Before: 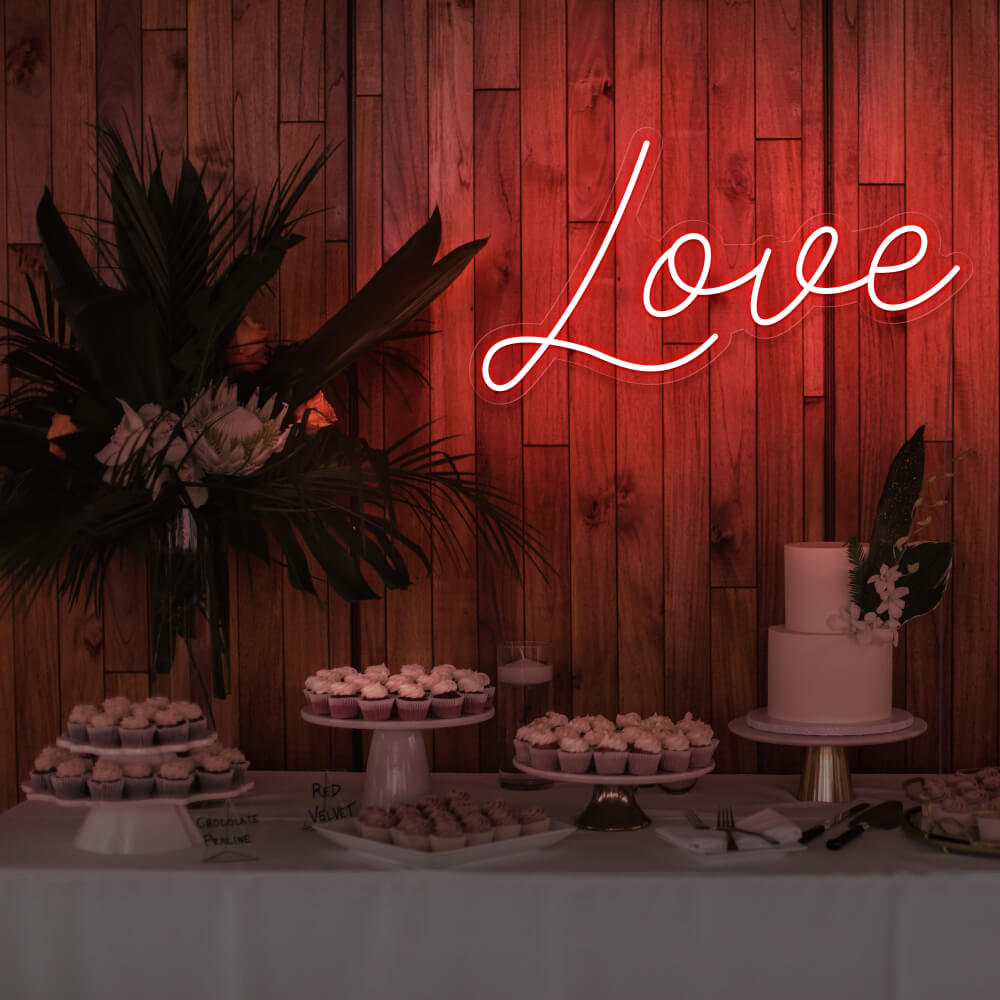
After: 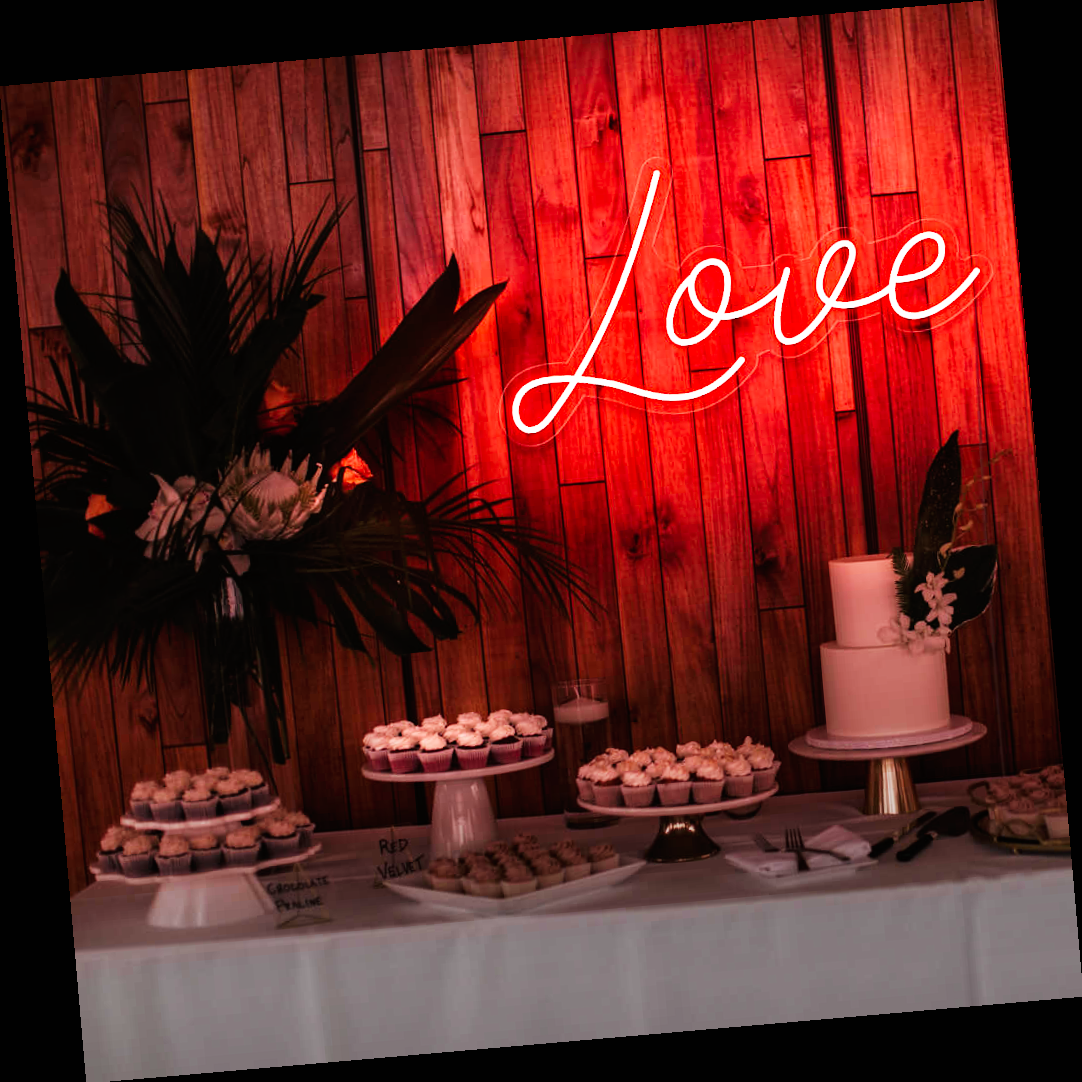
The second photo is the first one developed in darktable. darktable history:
base curve: curves: ch0 [(0, 0) (0.007, 0.004) (0.027, 0.03) (0.046, 0.07) (0.207, 0.54) (0.442, 0.872) (0.673, 0.972) (1, 1)], preserve colors none
rotate and perspective: rotation -4.98°, automatic cropping off
